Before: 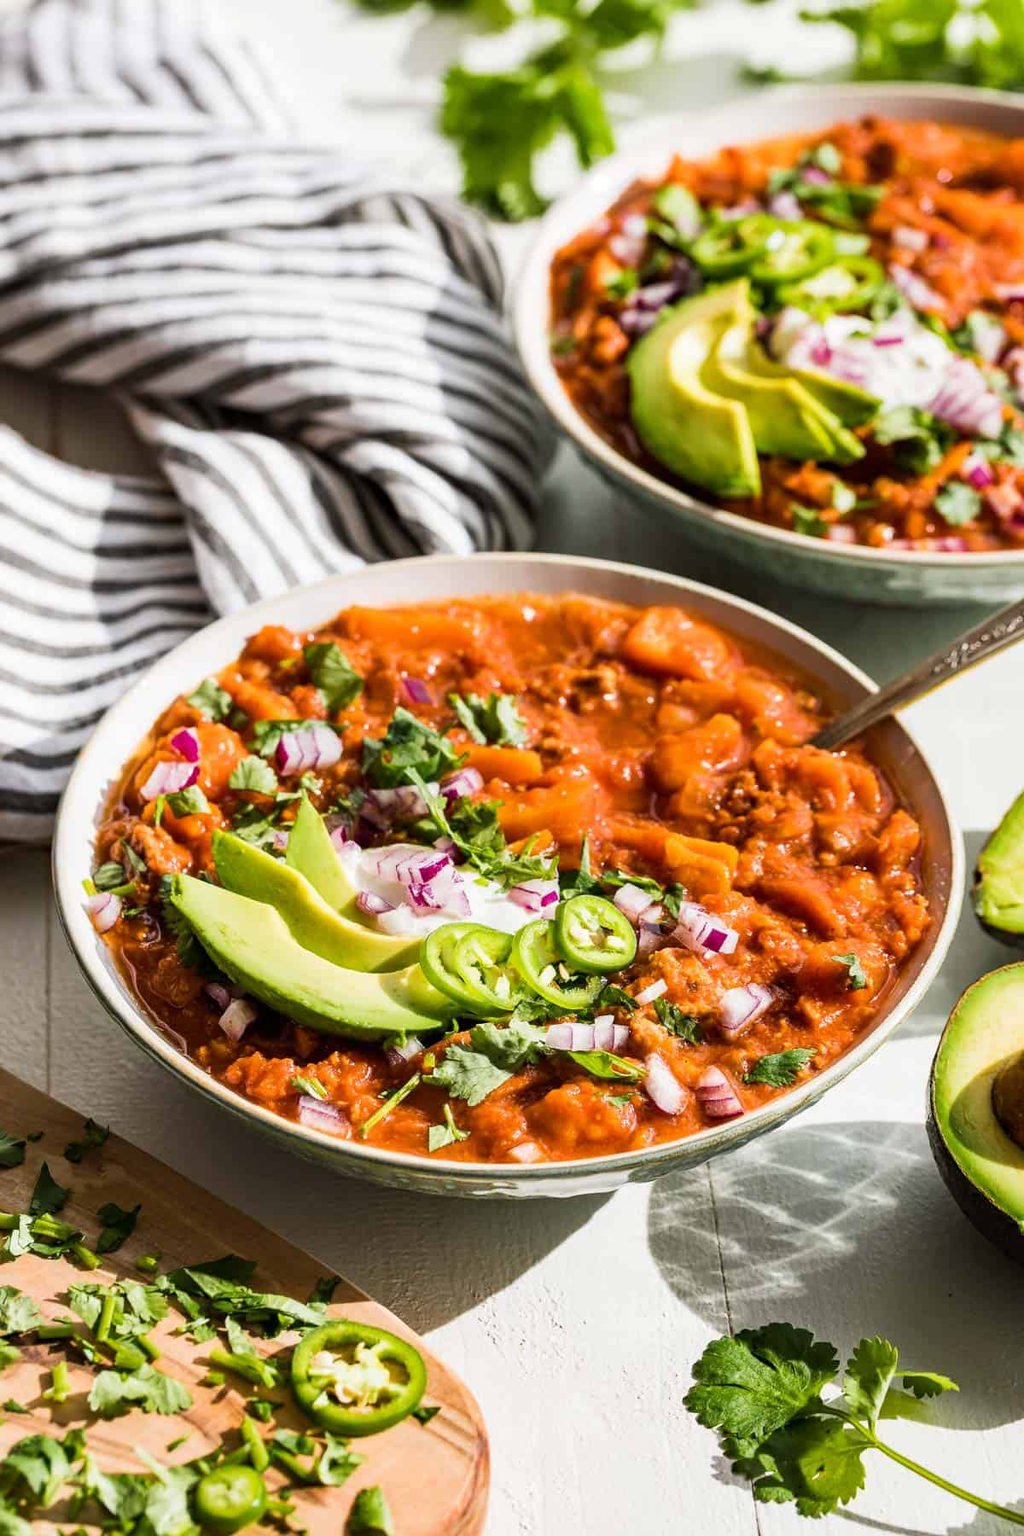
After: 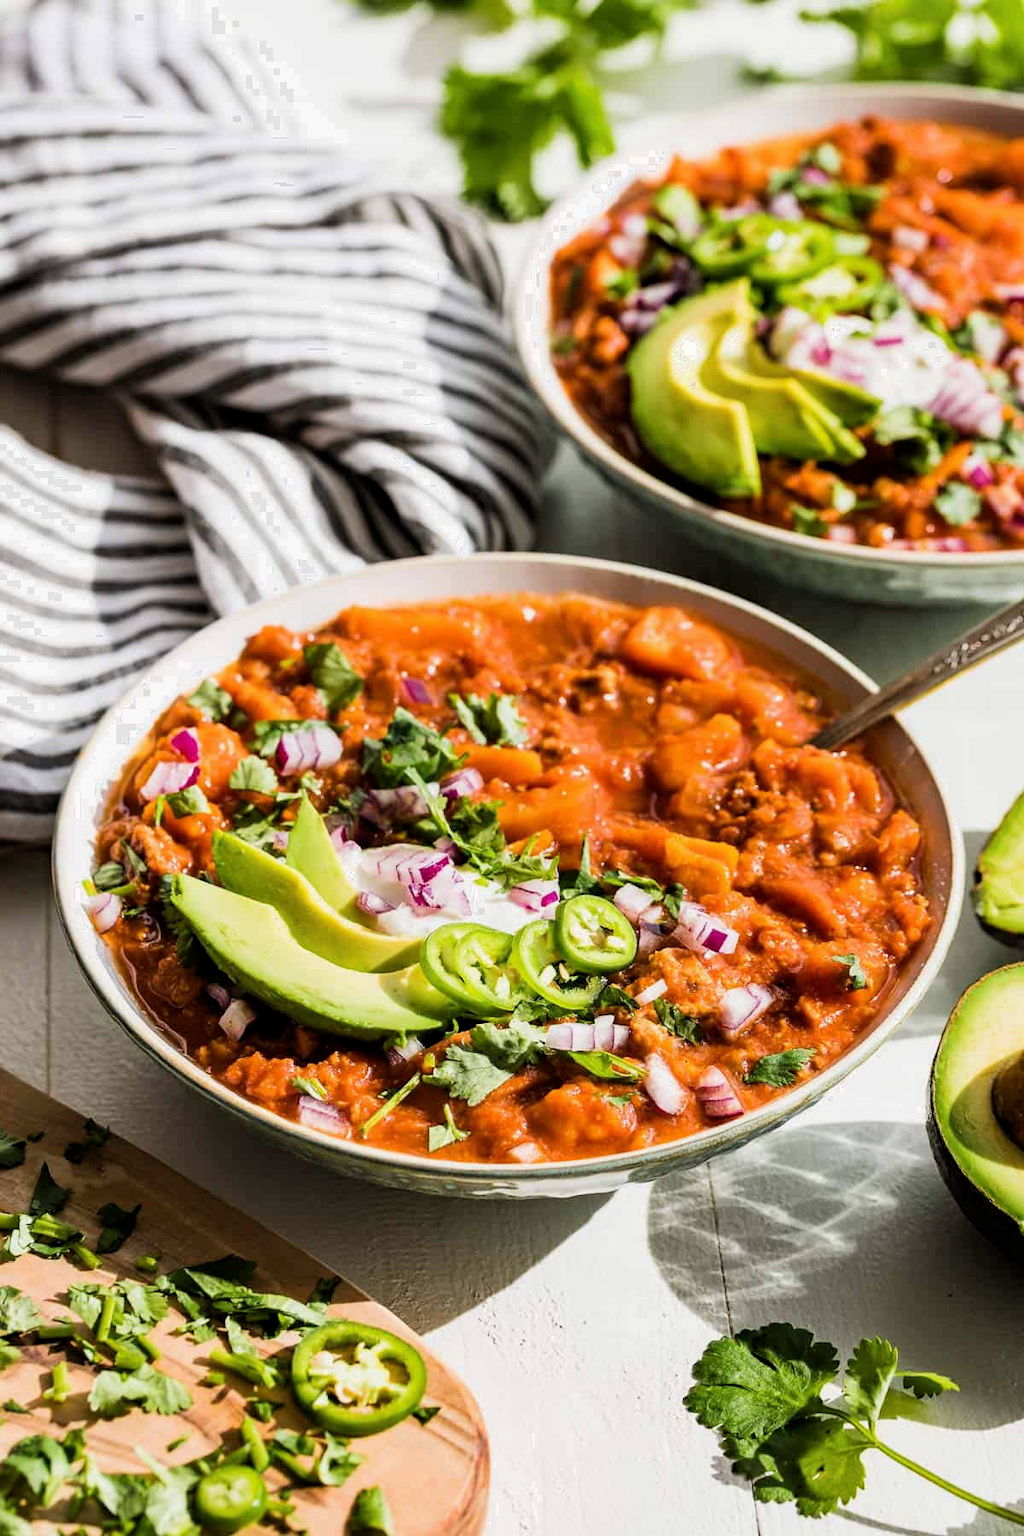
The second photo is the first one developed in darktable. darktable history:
filmic rgb: middle gray luminance 18.38%, black relative exposure -11.48 EV, white relative exposure 2.55 EV, target black luminance 0%, hardness 8.39, latitude 98.74%, contrast 1.083, shadows ↔ highlights balance 0.355%
